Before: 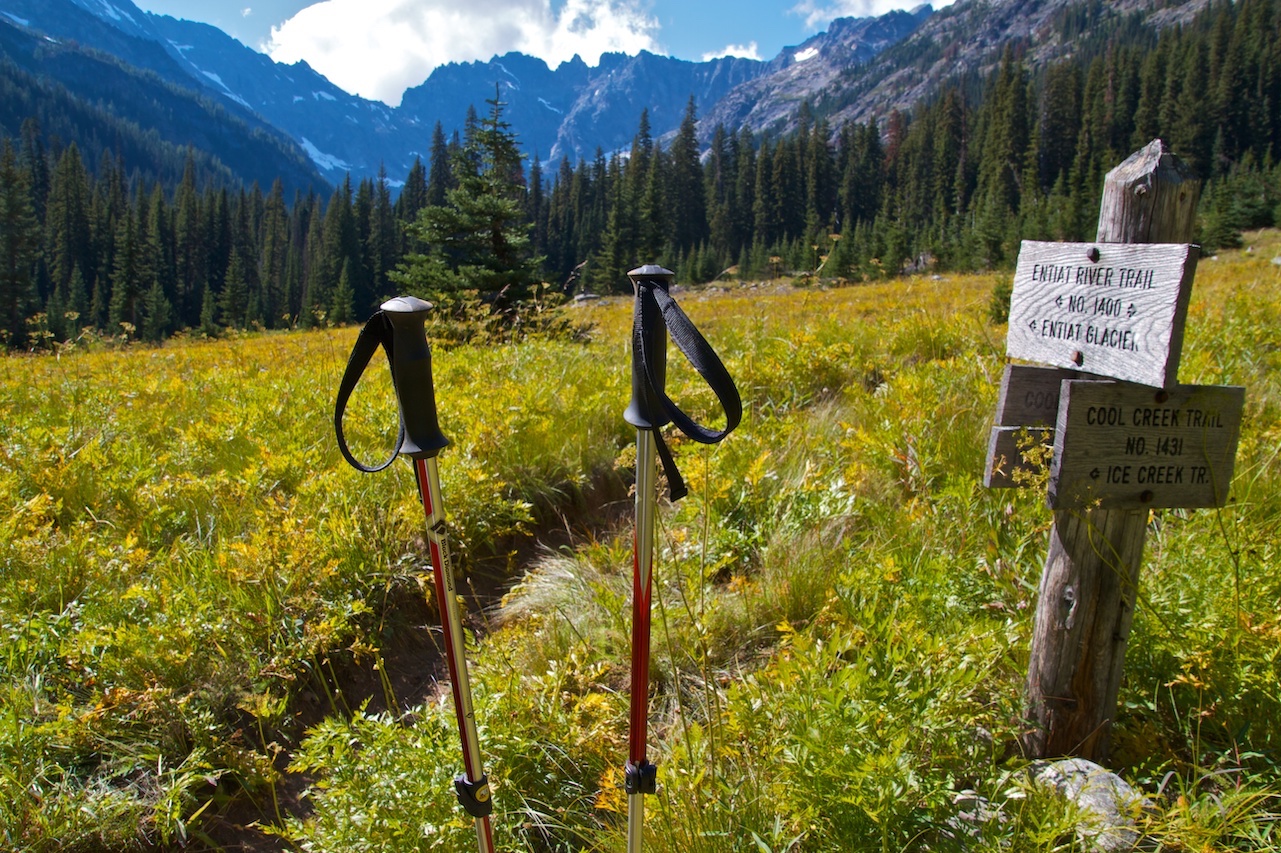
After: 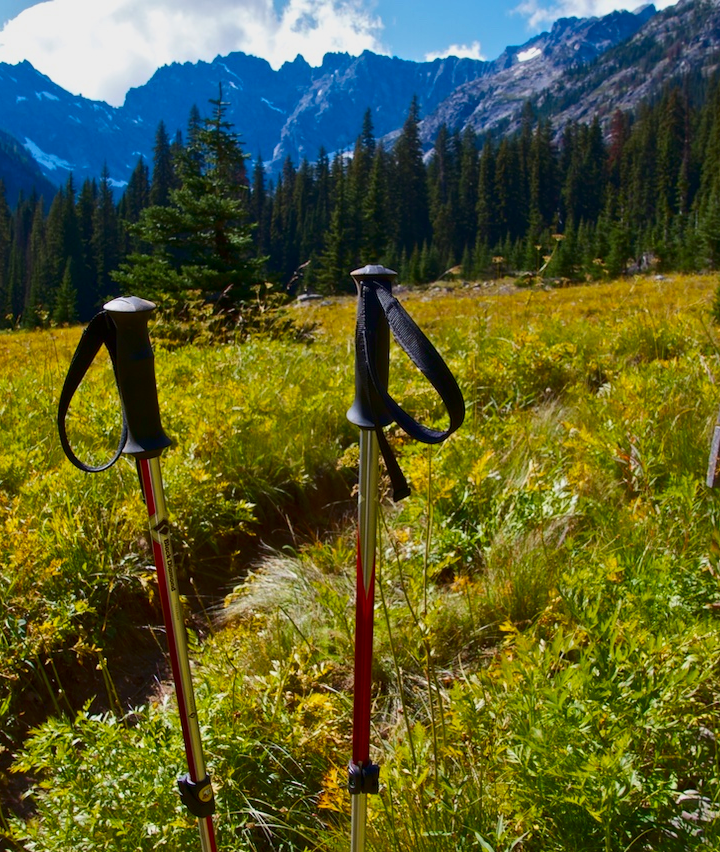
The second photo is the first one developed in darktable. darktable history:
contrast brightness saturation: contrast 0.19, brightness -0.11, saturation 0.21
crop: left 21.674%, right 22.086%
color balance rgb: perceptual saturation grading › global saturation -0.31%, global vibrance -8%, contrast -13%, saturation formula JzAzBz (2021)
